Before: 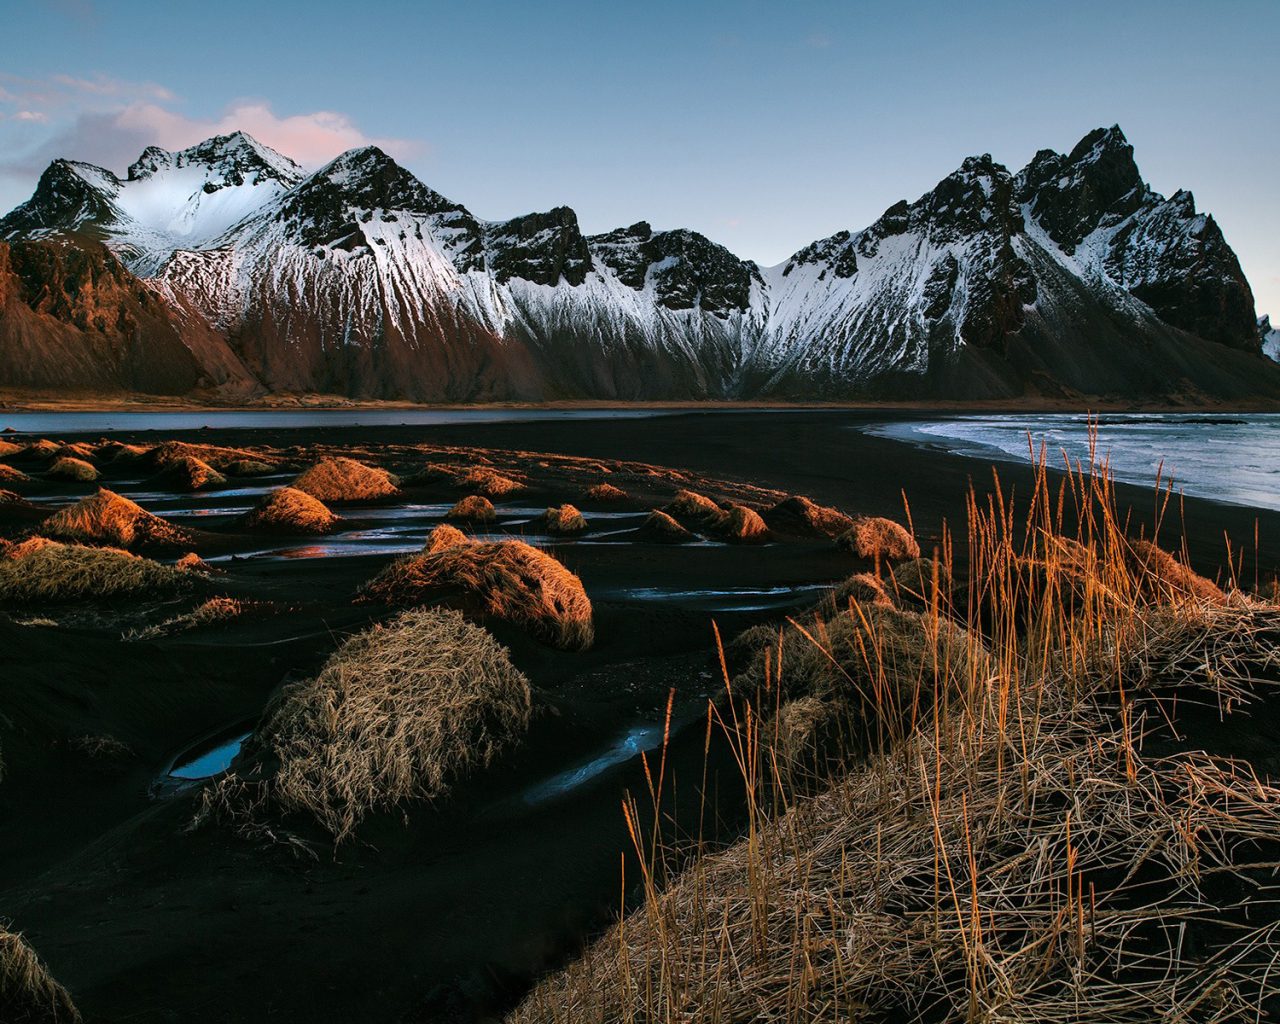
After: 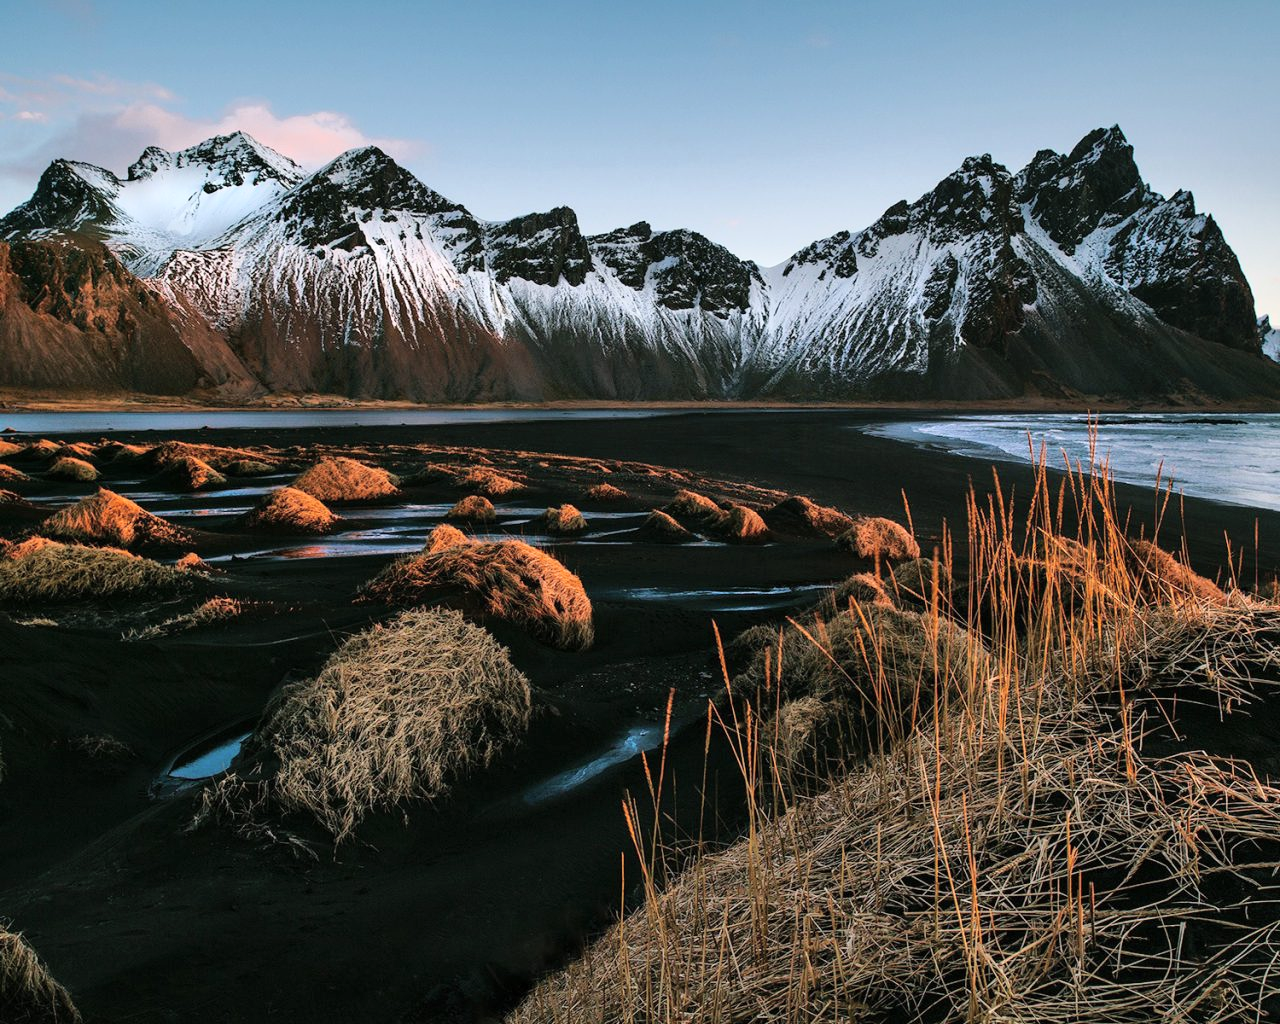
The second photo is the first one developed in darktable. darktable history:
tone curve: curves: ch0 [(0, 0) (0.003, 0.004) (0.011, 0.015) (0.025, 0.033) (0.044, 0.058) (0.069, 0.091) (0.1, 0.131) (0.136, 0.178) (0.177, 0.232) (0.224, 0.294) (0.277, 0.362) (0.335, 0.434) (0.399, 0.512) (0.468, 0.582) (0.543, 0.646) (0.623, 0.713) (0.709, 0.783) (0.801, 0.876) (0.898, 0.938) (1, 1)], color space Lab, independent channels, preserve colors none
